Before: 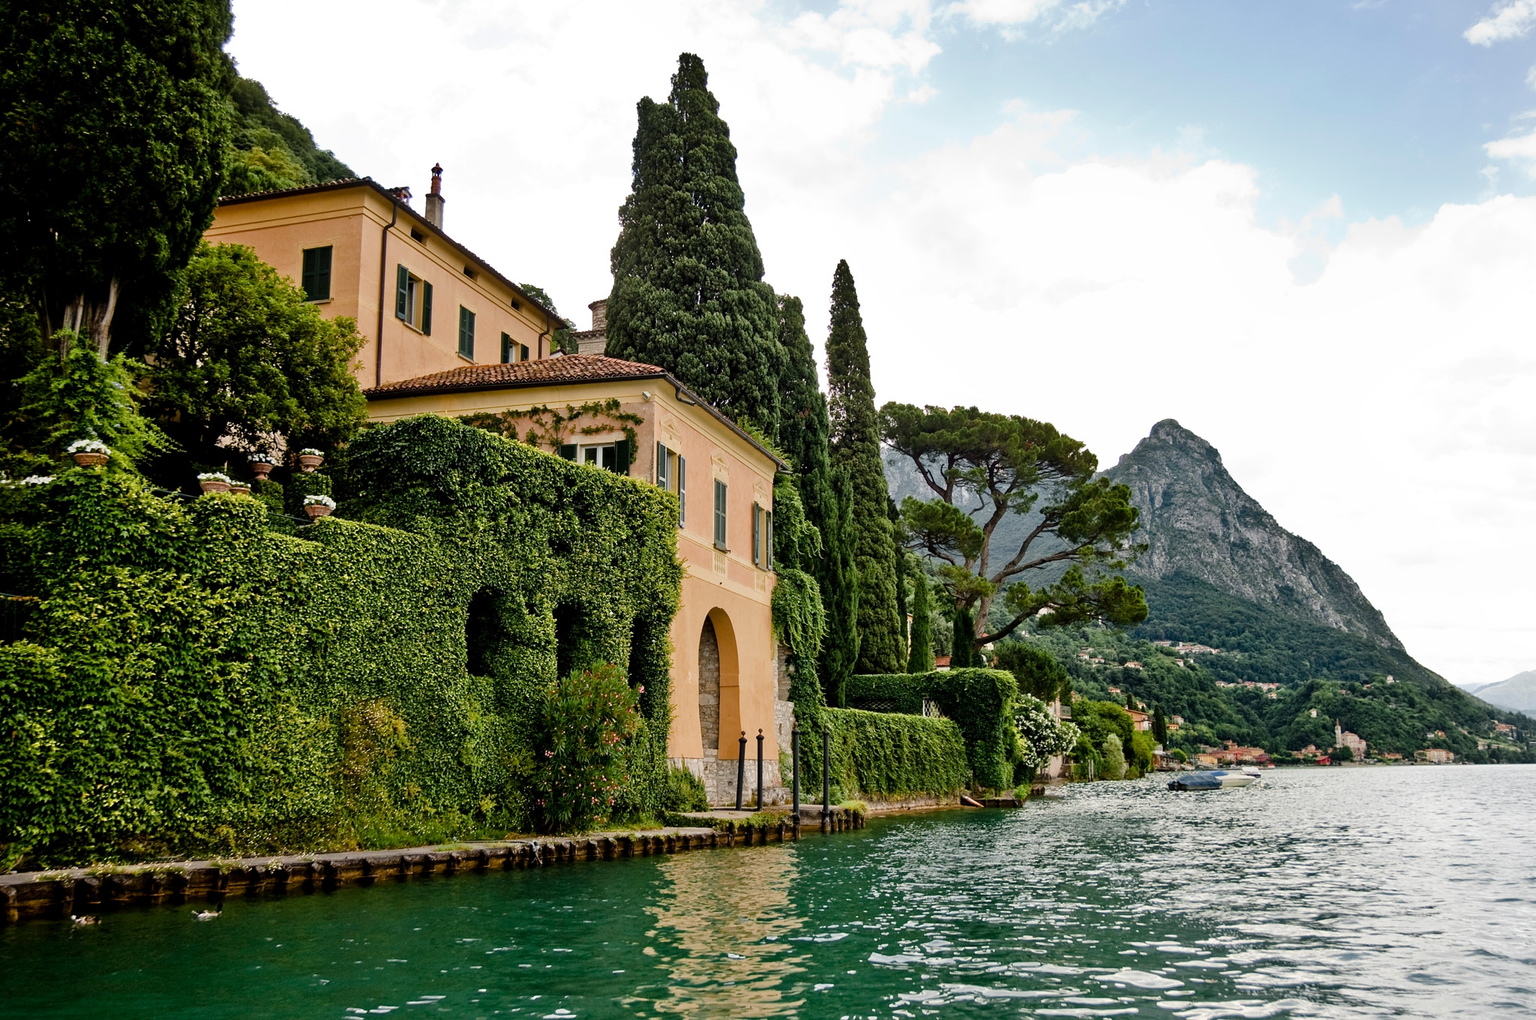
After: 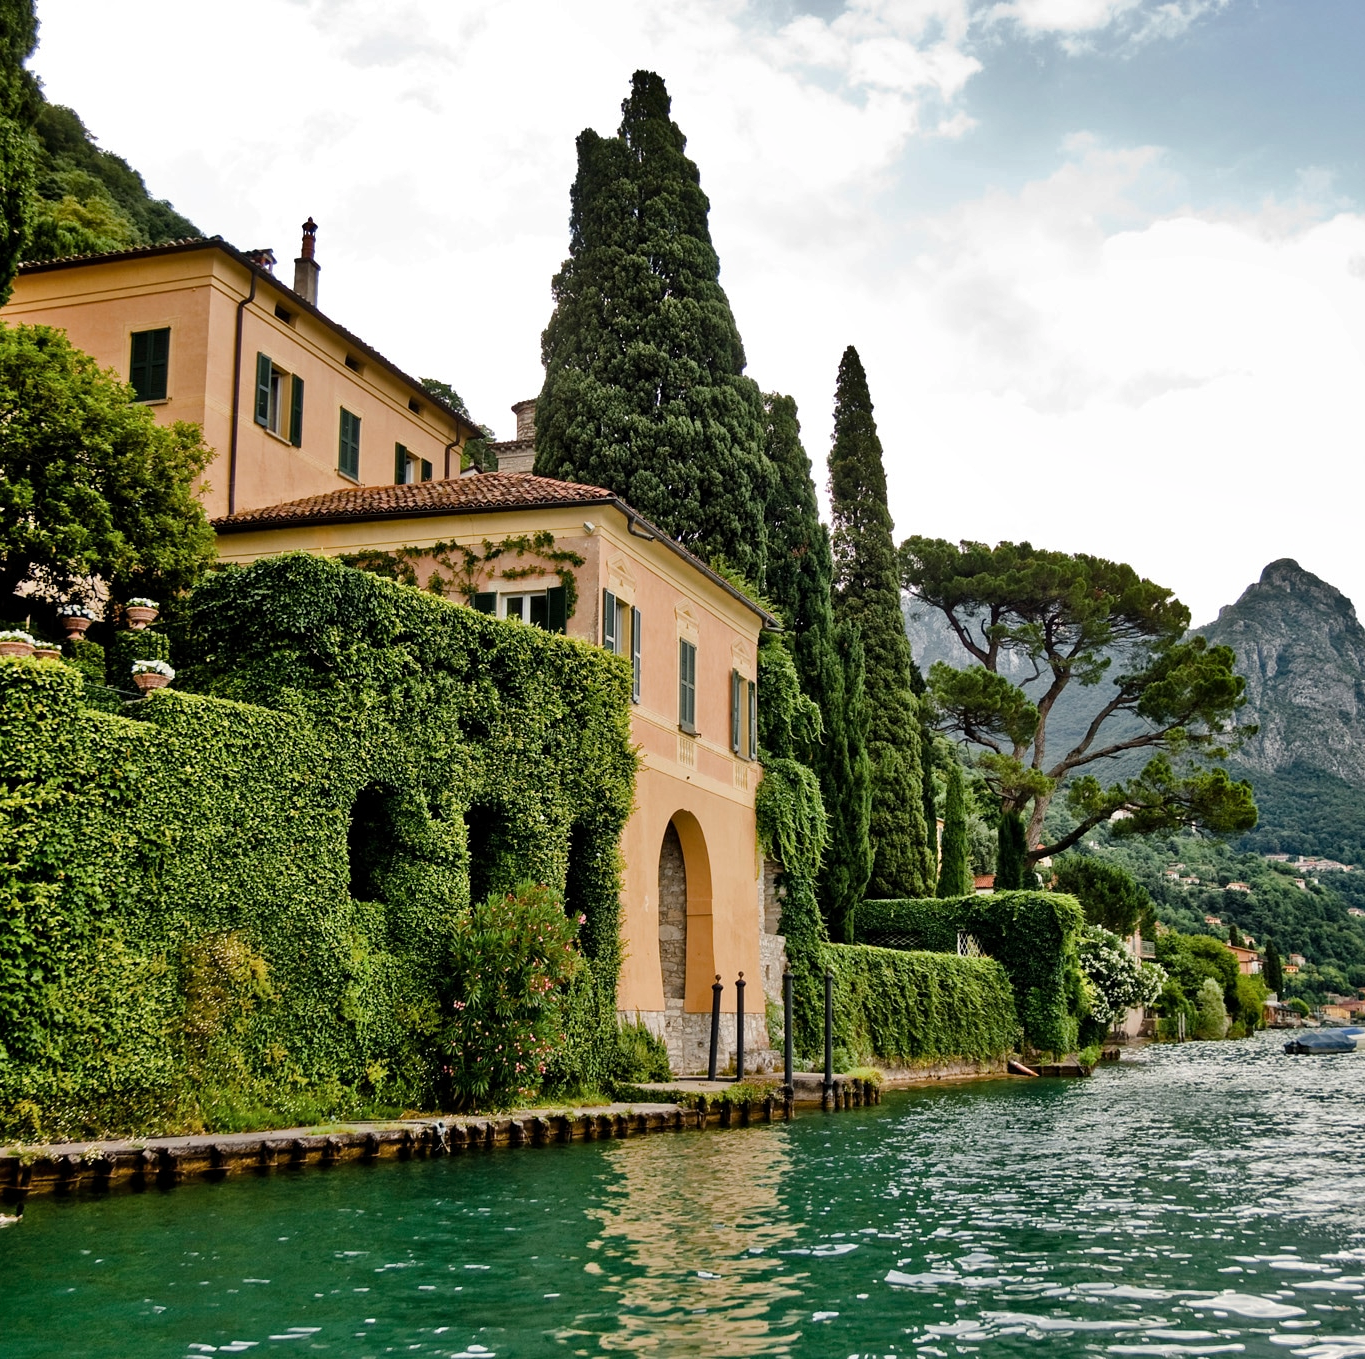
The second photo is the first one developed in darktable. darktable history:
shadows and highlights: shadows color adjustment 99.14%, highlights color adjustment 0.748%, low approximation 0.01, soften with gaussian
crop and rotate: left 13.373%, right 19.958%
